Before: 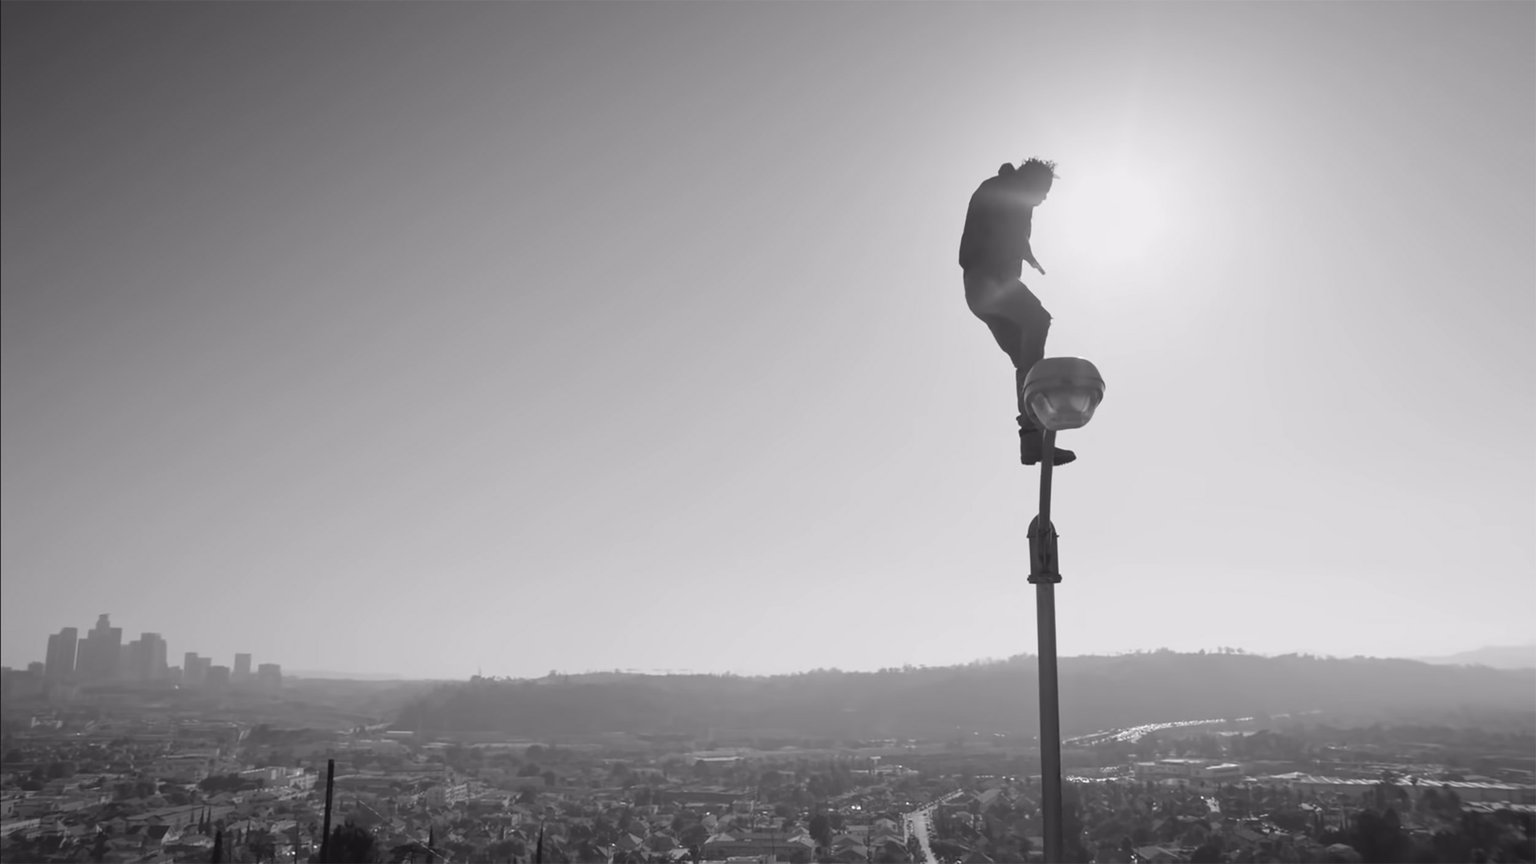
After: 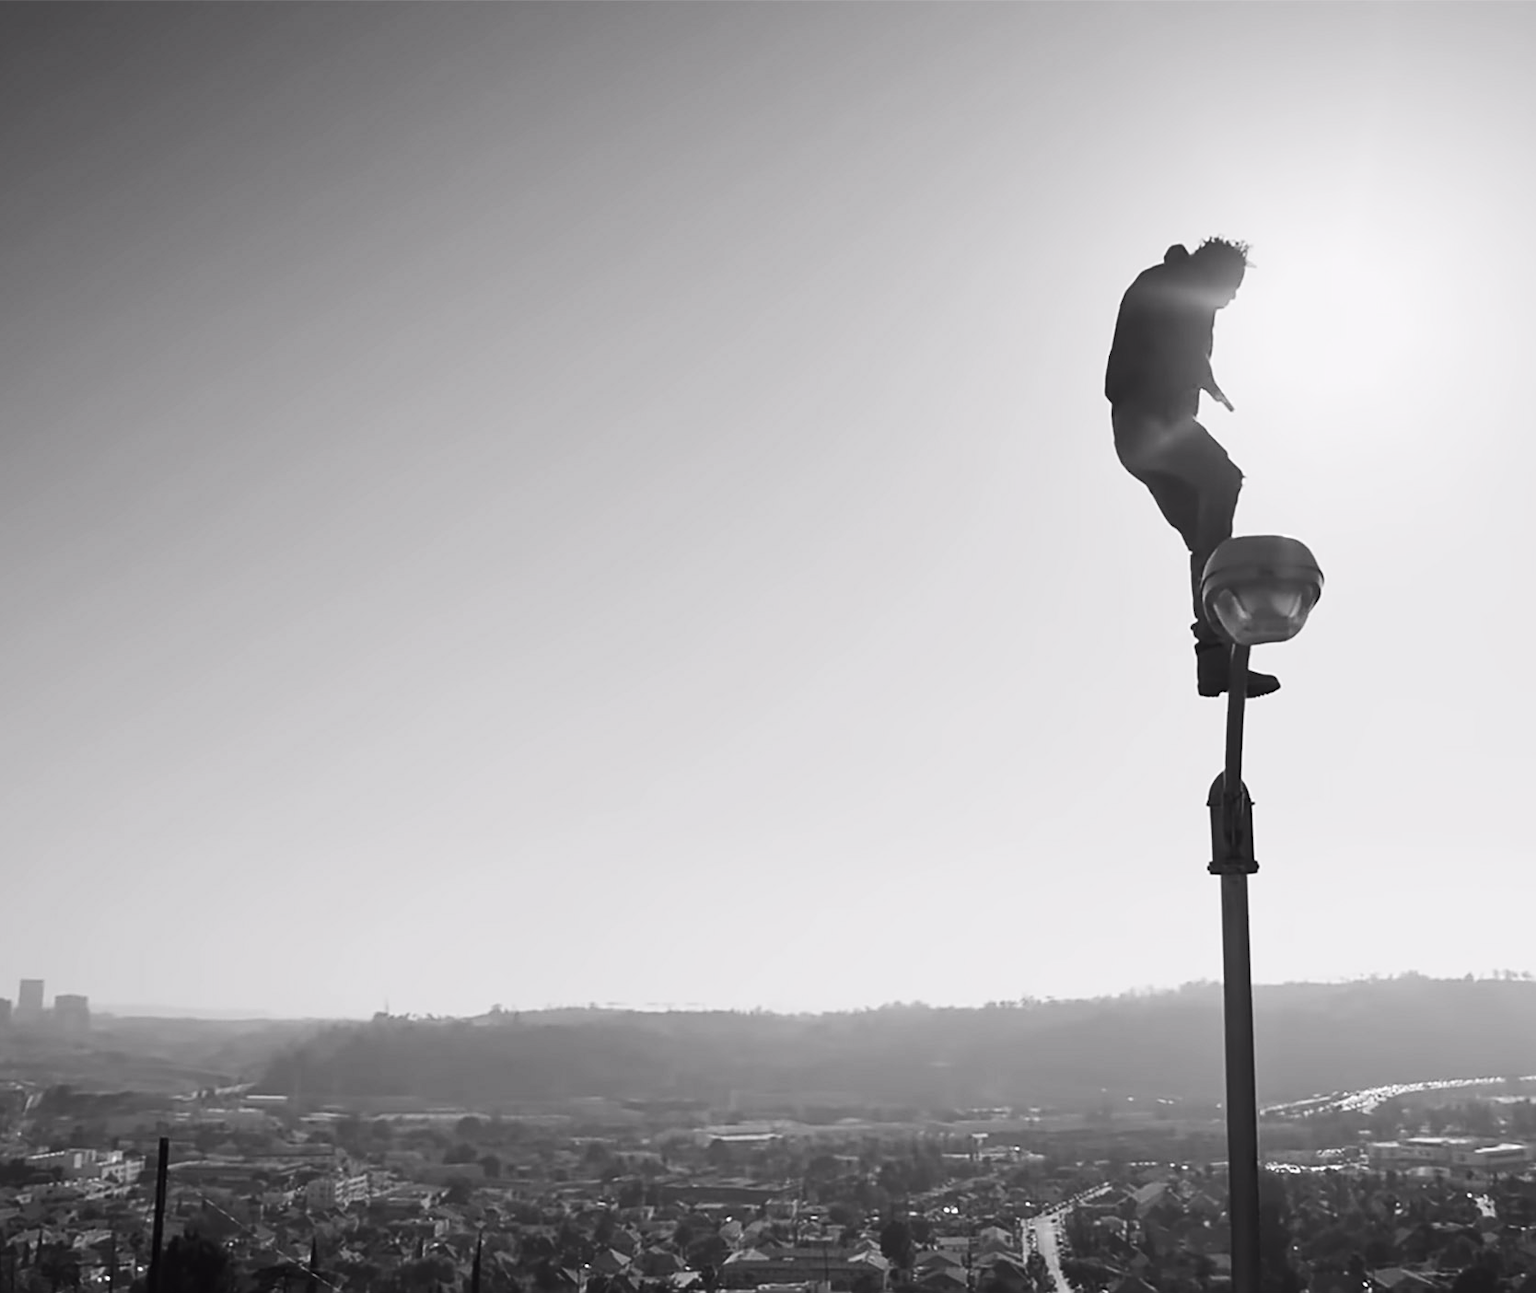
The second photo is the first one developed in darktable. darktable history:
contrast brightness saturation: contrast 0.251, saturation -0.316
crop and rotate: left 14.479%, right 18.794%
sharpen: on, module defaults
